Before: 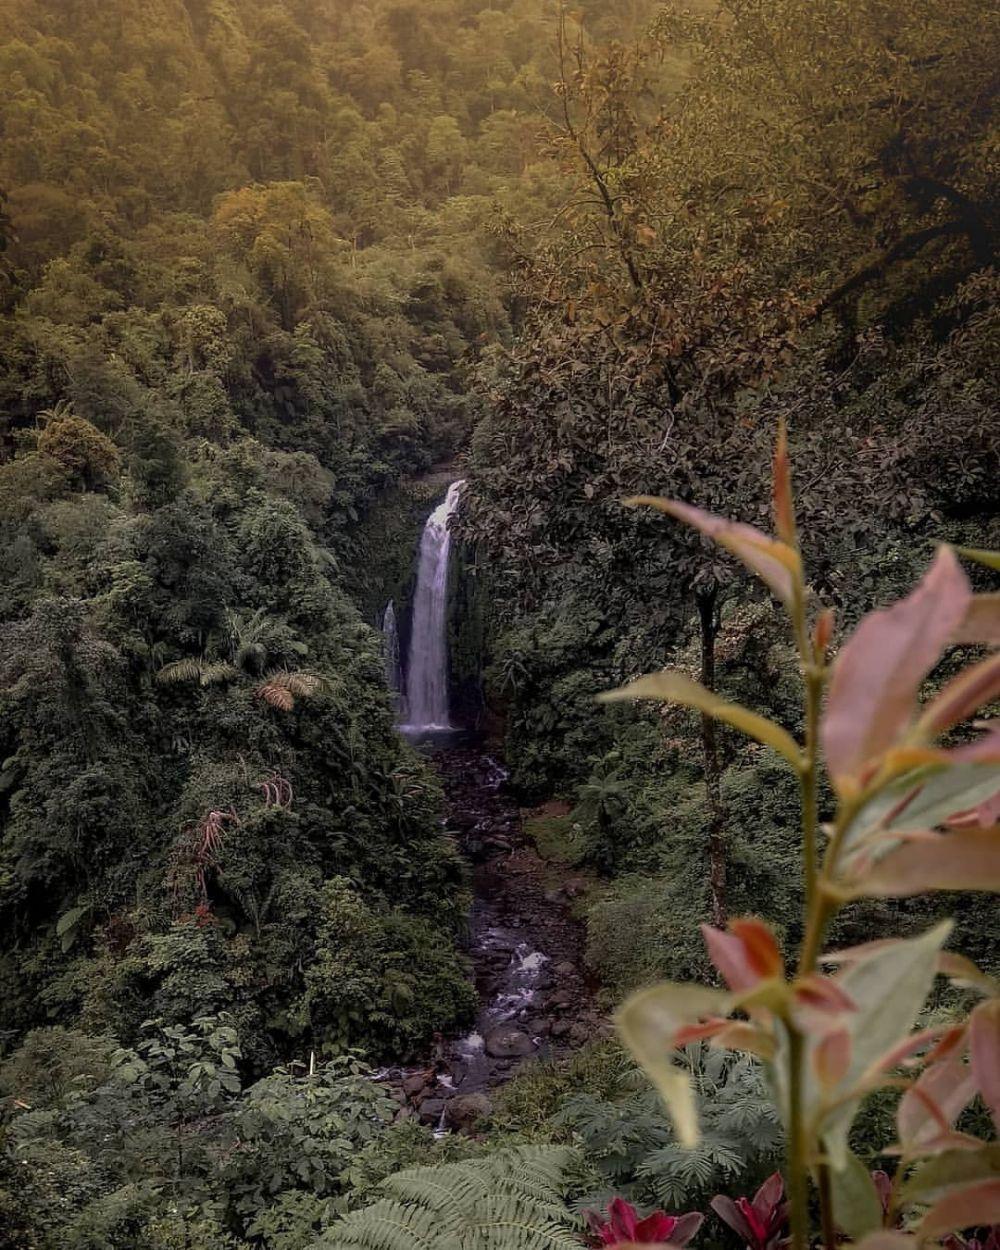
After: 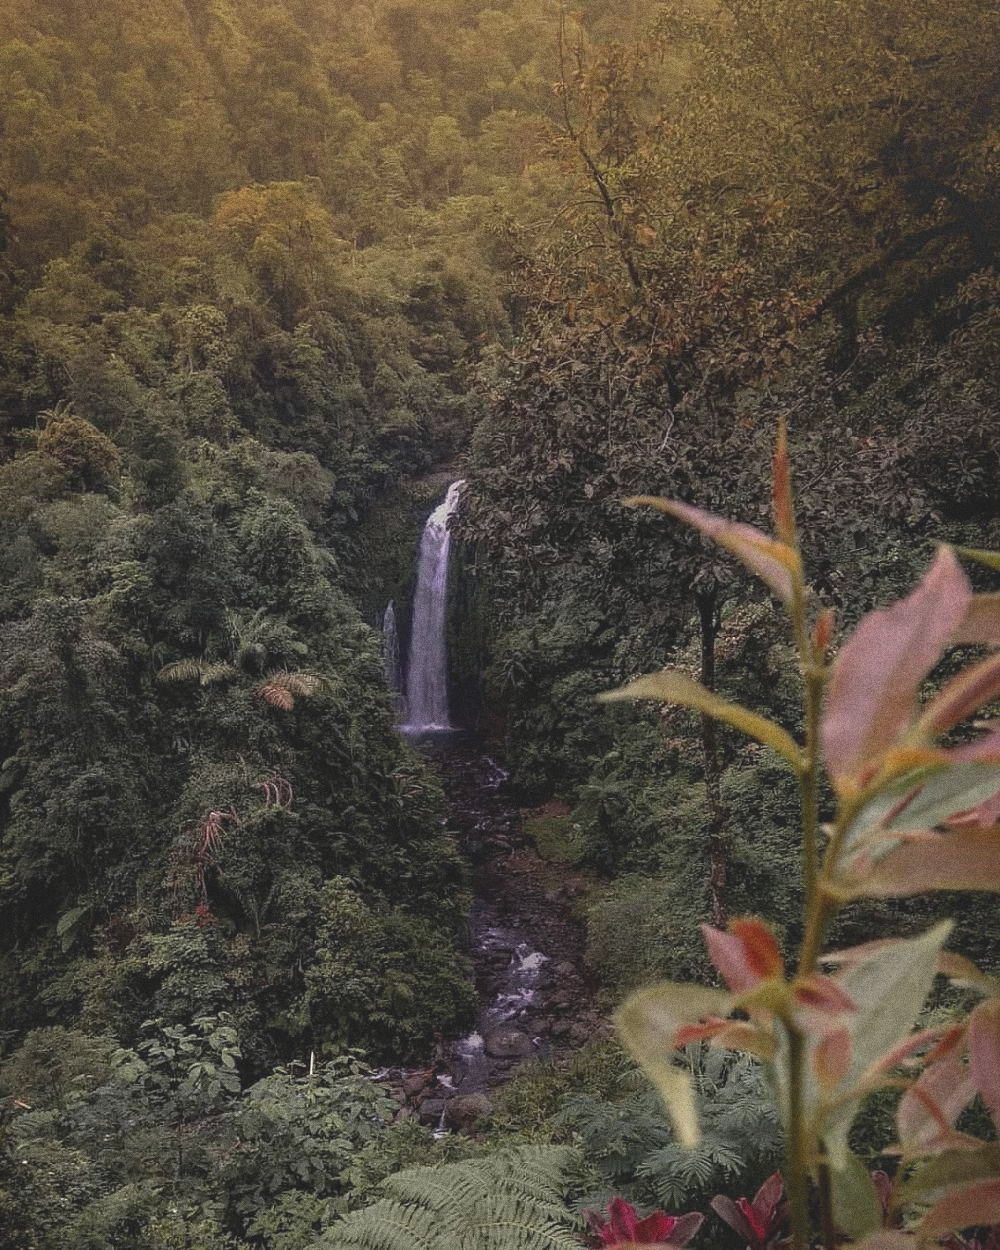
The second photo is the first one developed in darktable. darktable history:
grain: coarseness 0.09 ISO, strength 40%
white balance: emerald 1
exposure: black level correction -0.015, compensate highlight preservation false
